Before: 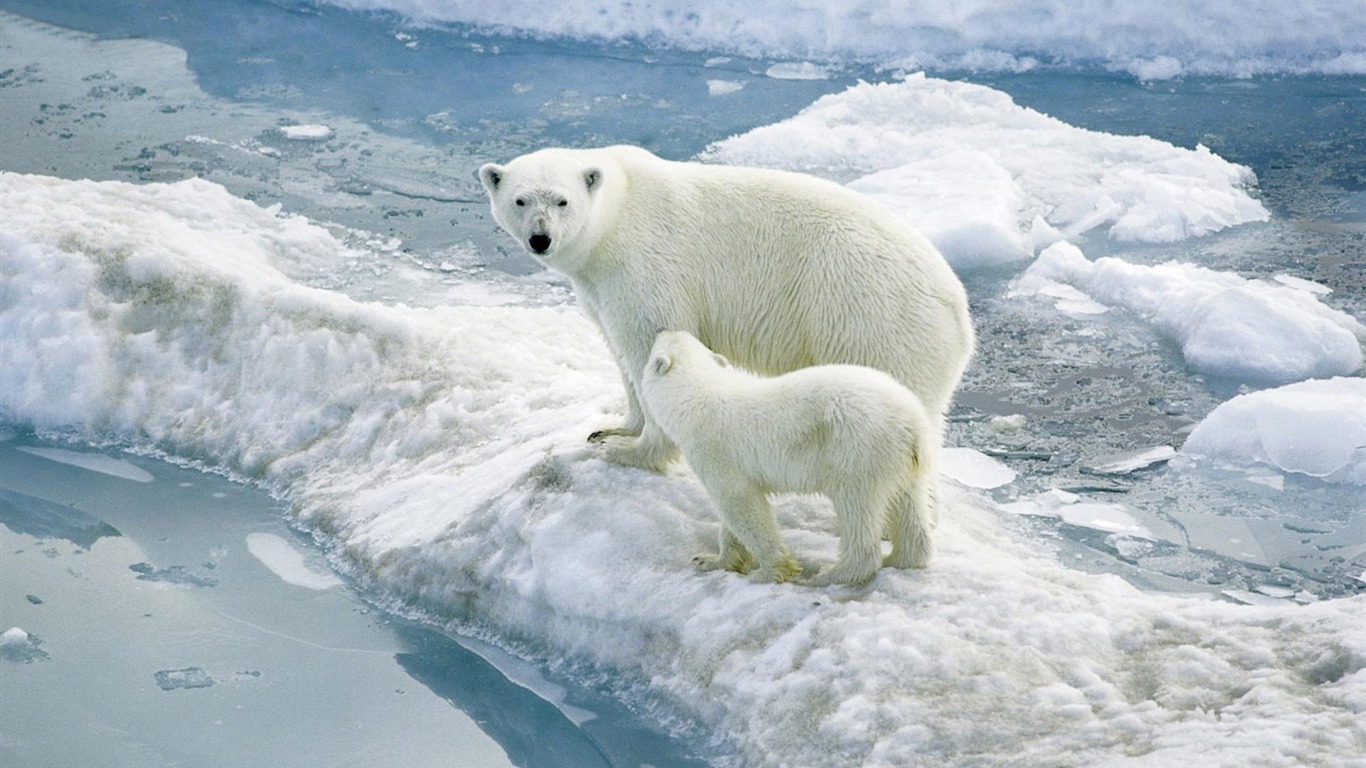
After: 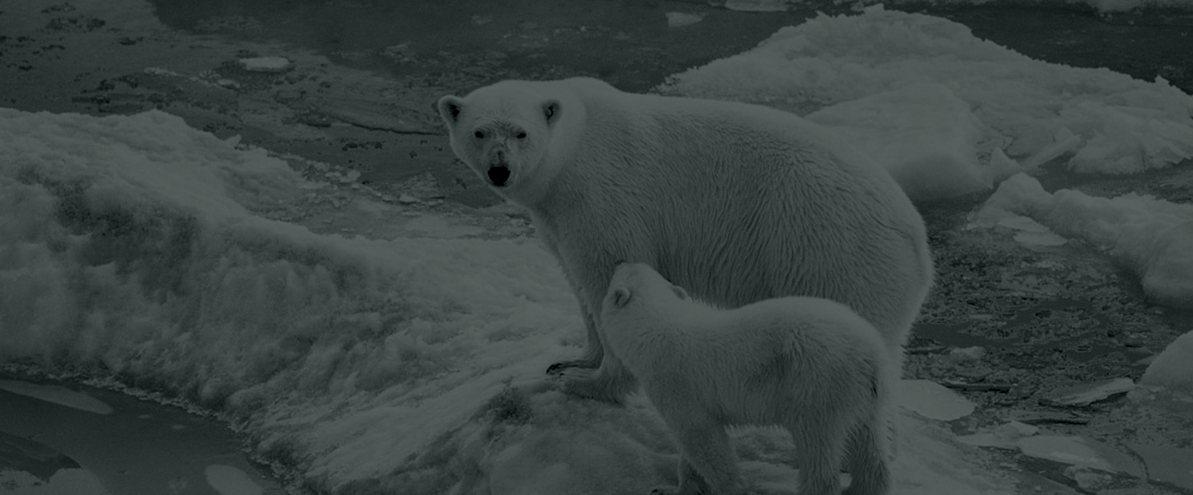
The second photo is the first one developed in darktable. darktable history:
crop: left 3.015%, top 8.969%, right 9.647%, bottom 26.457%
local contrast: on, module defaults
colorize: hue 90°, saturation 19%, lightness 1.59%, version 1
